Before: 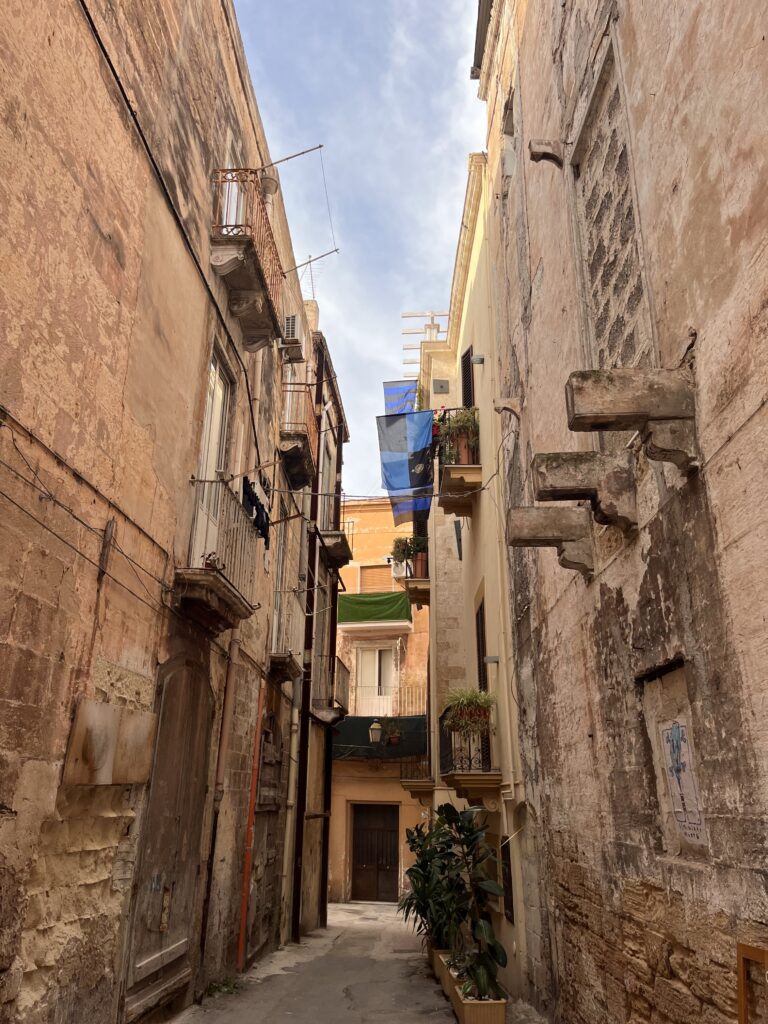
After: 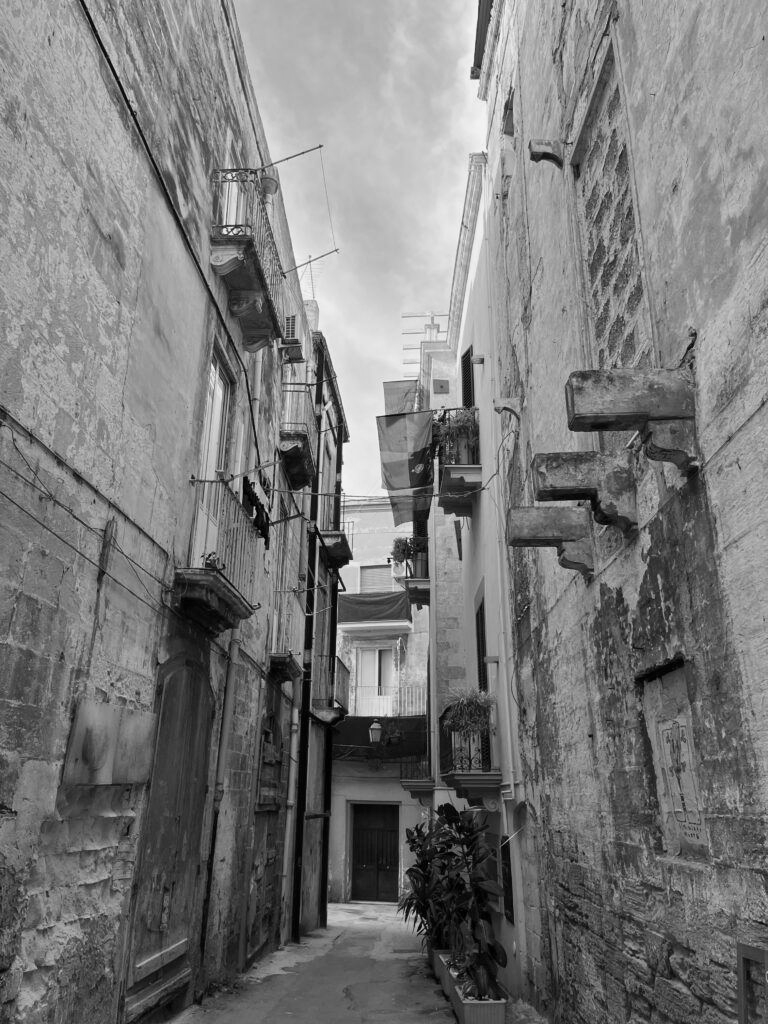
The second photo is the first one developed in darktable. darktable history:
shadows and highlights: shadows 29.61, highlights -30.47, low approximation 0.01, soften with gaussian
contrast brightness saturation: contrast 0.1, brightness 0.03, saturation 0.09
monochrome: a 73.58, b 64.21
